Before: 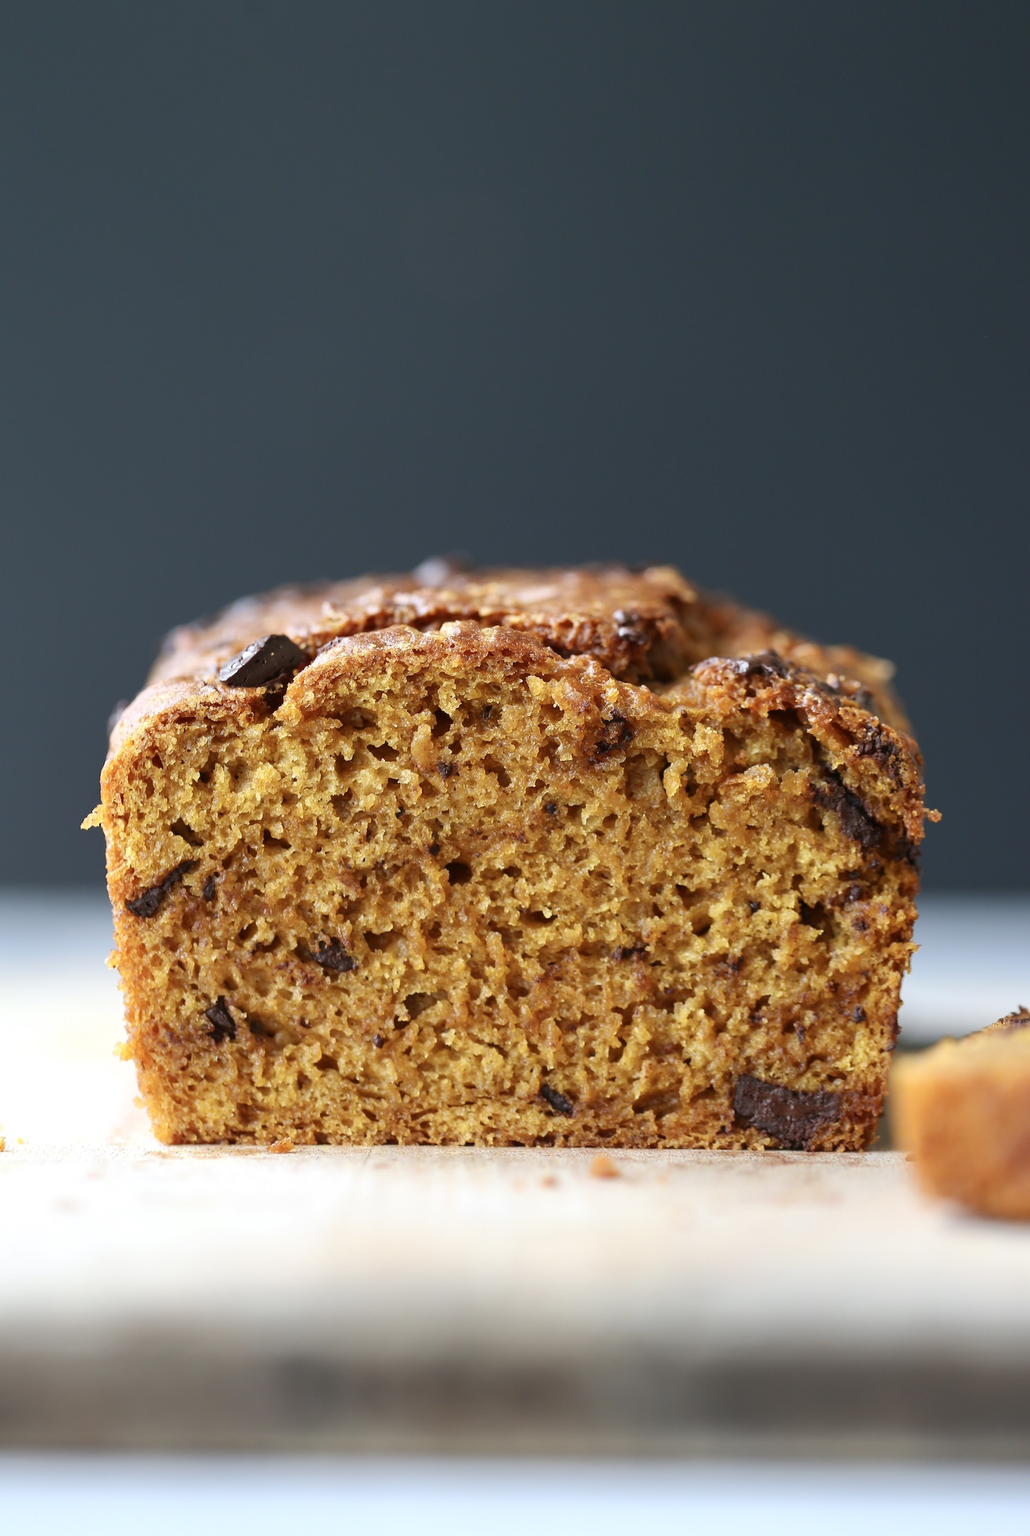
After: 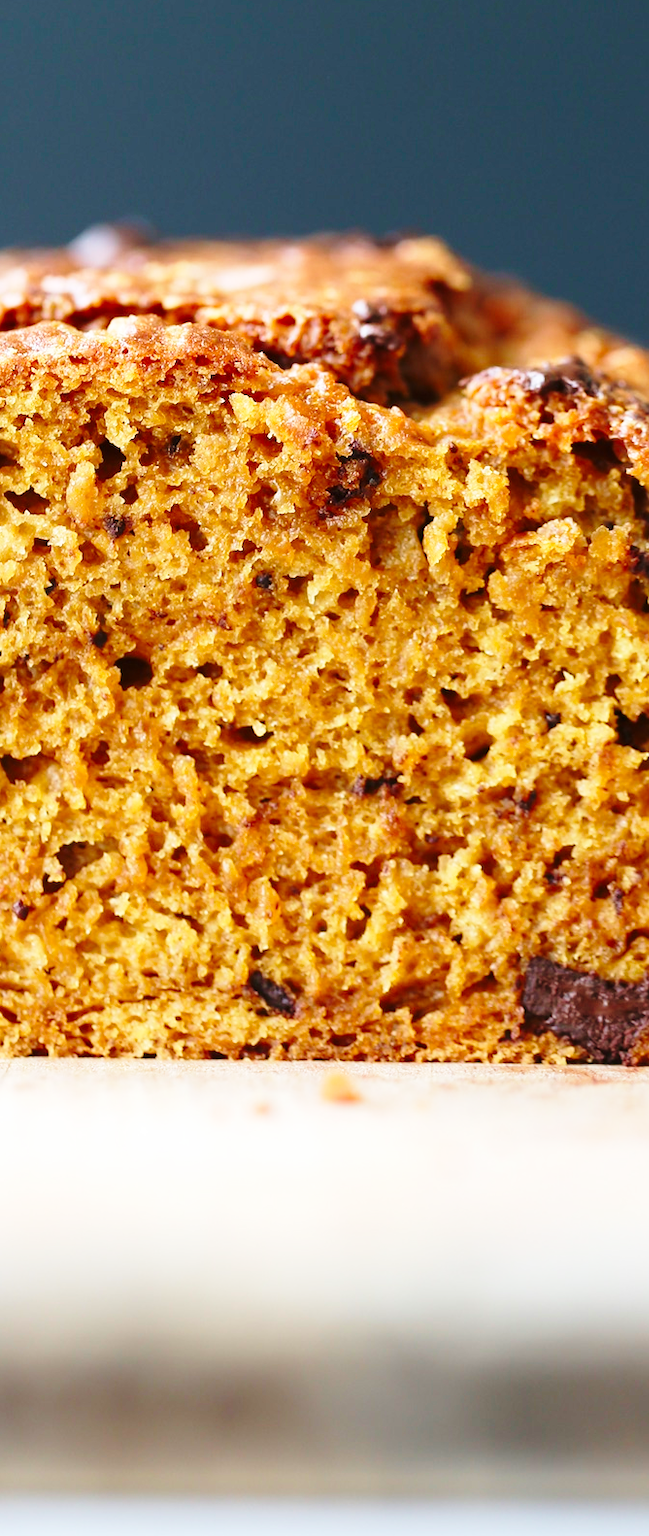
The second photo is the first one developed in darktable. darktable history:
crop: left 35.387%, top 25.89%, right 20.012%, bottom 3.381%
velvia: on, module defaults
base curve: curves: ch0 [(0, 0) (0.028, 0.03) (0.121, 0.232) (0.46, 0.748) (0.859, 0.968) (1, 1)], preserve colors none
